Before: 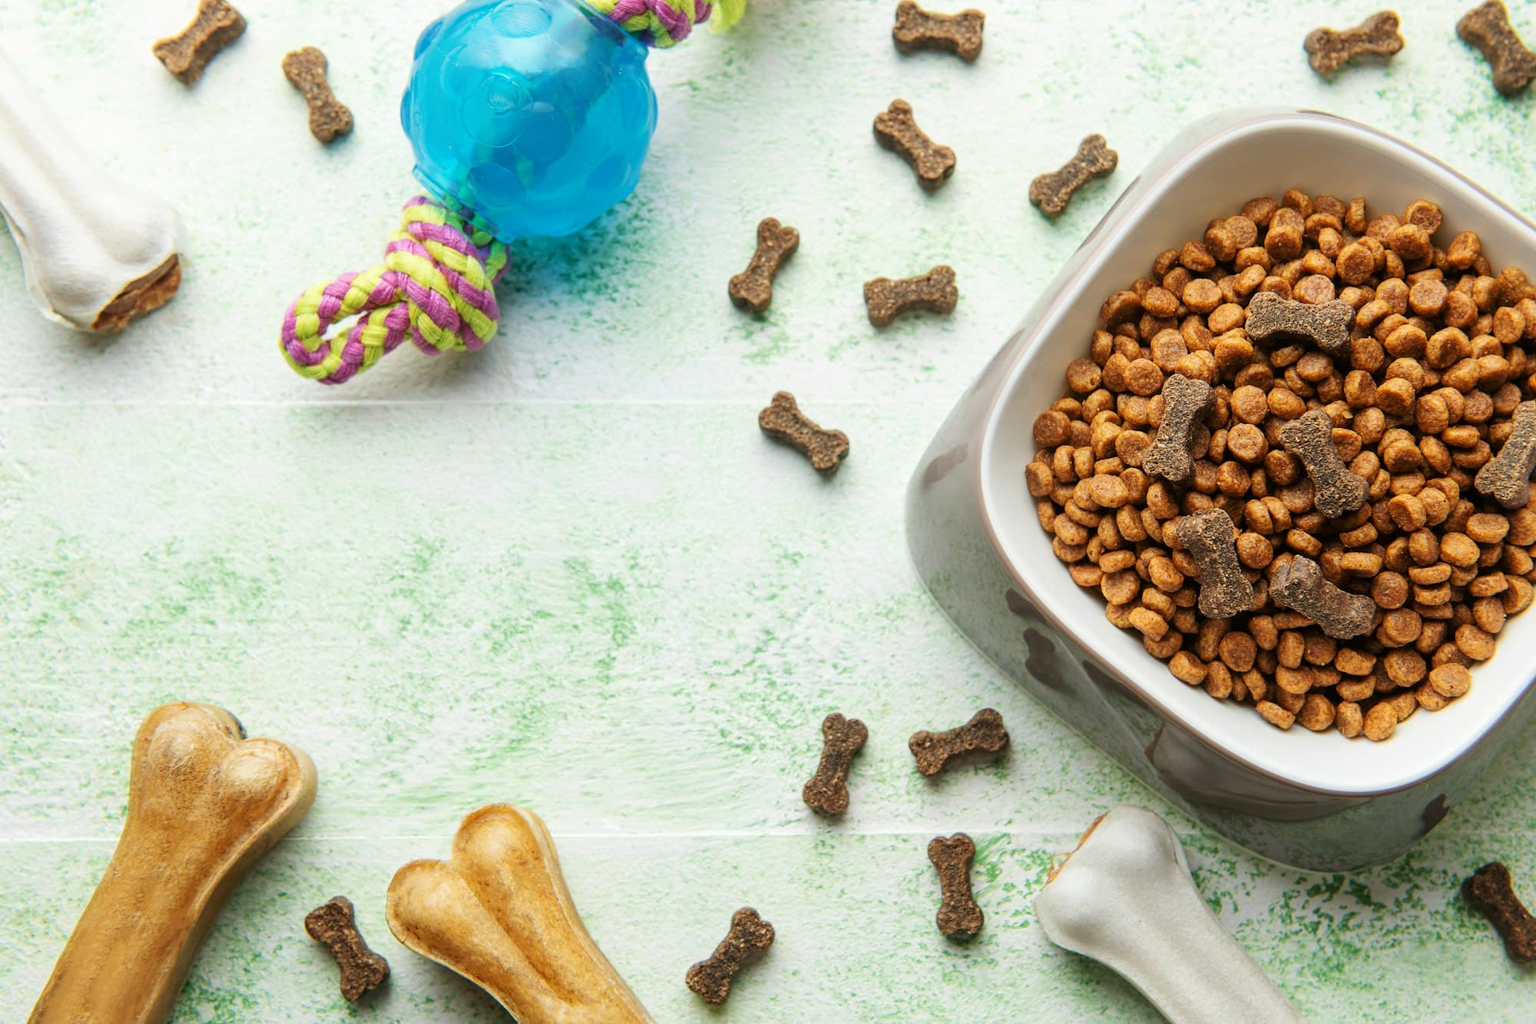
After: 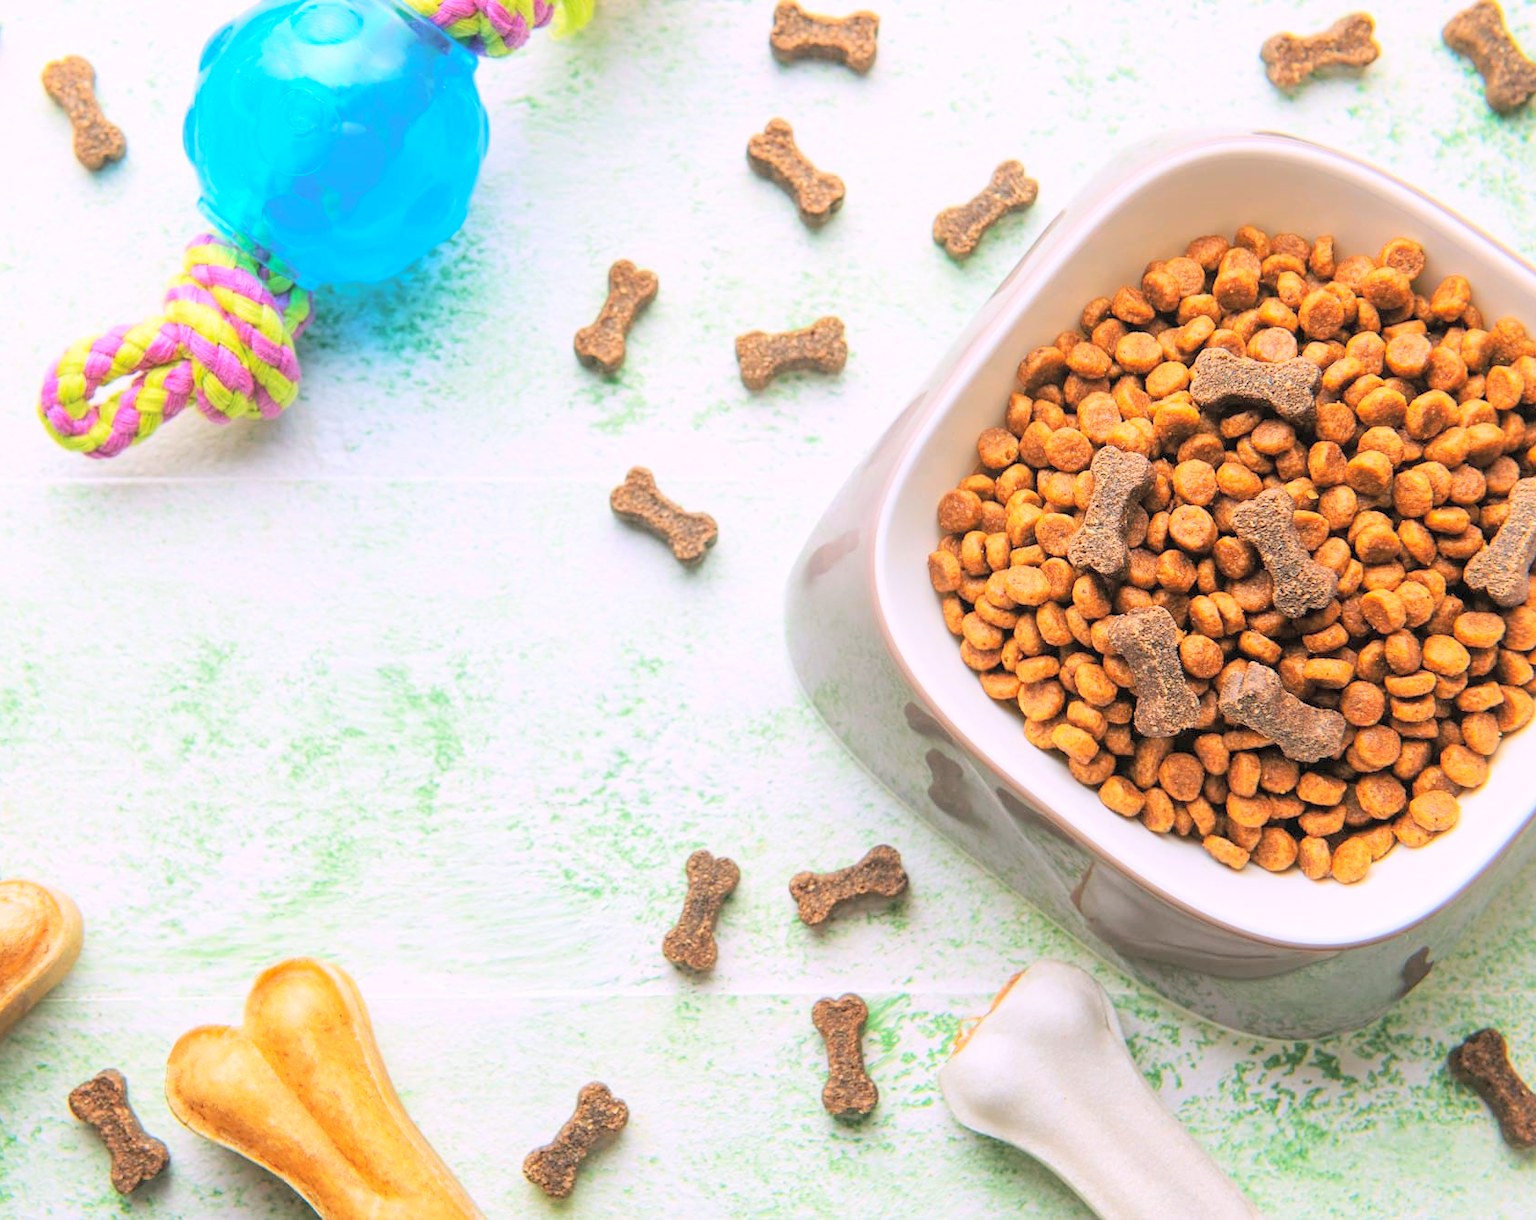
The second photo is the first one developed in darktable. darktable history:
global tonemap: drago (0.7, 100)
crop: left 16.145%
white balance: red 1.05, blue 1.072
exposure: exposure 1.061 EV, compensate highlight preservation false
